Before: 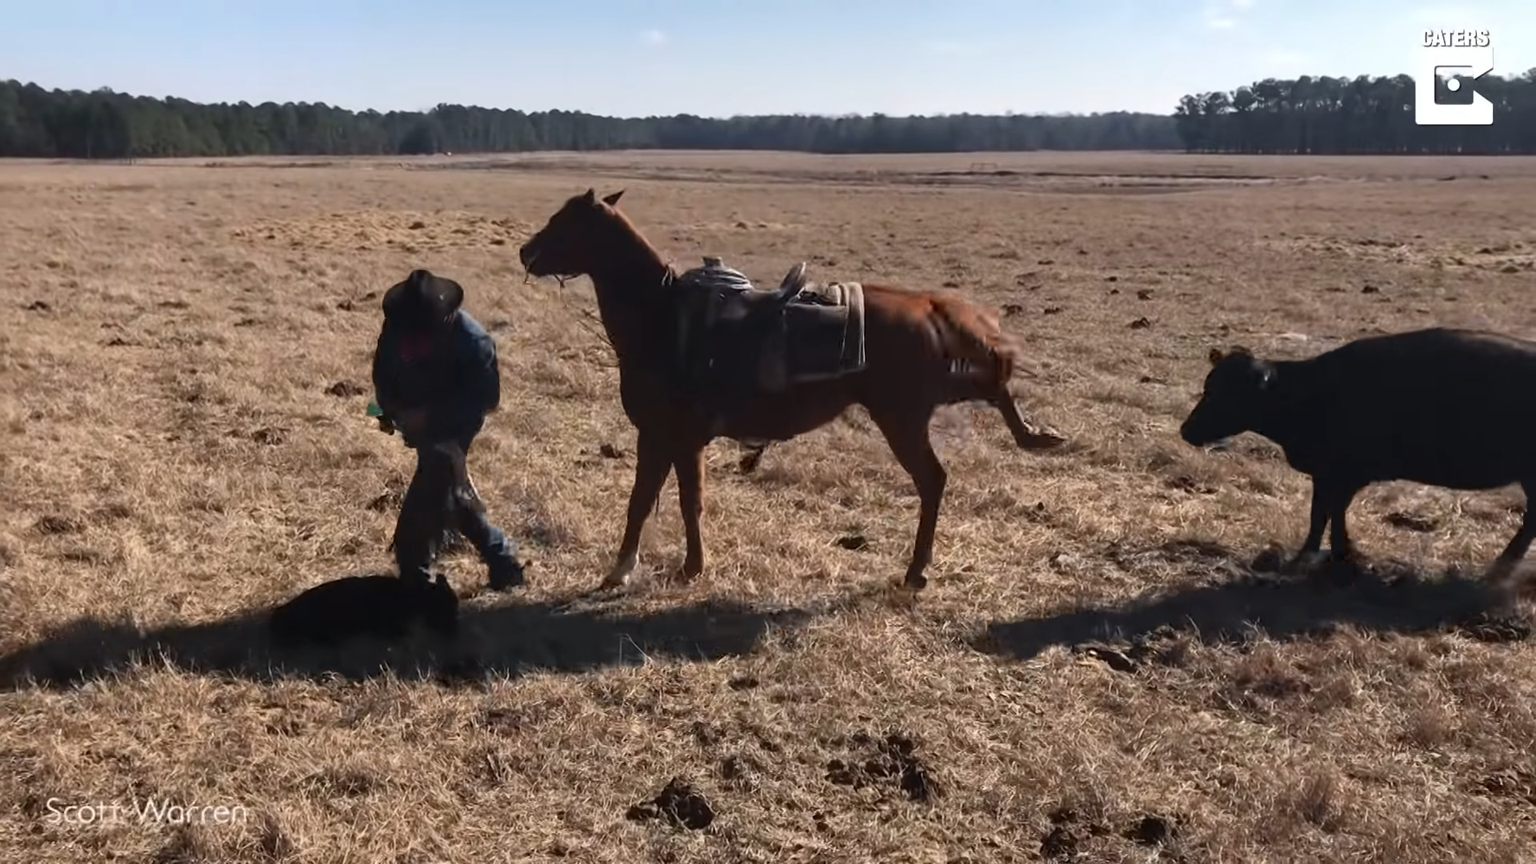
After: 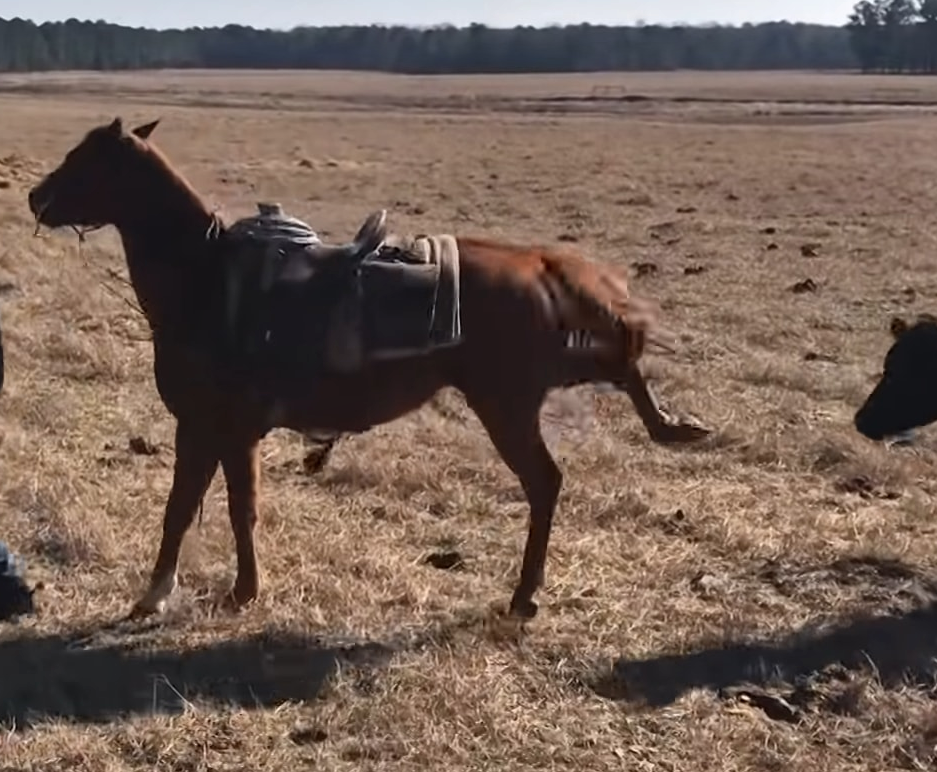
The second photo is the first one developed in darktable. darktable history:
crop: left 32.395%, top 10.934%, right 18.757%, bottom 17.513%
shadows and highlights: white point adjustment 0.119, highlights -69.2, highlights color adjustment 78.72%, soften with gaussian
